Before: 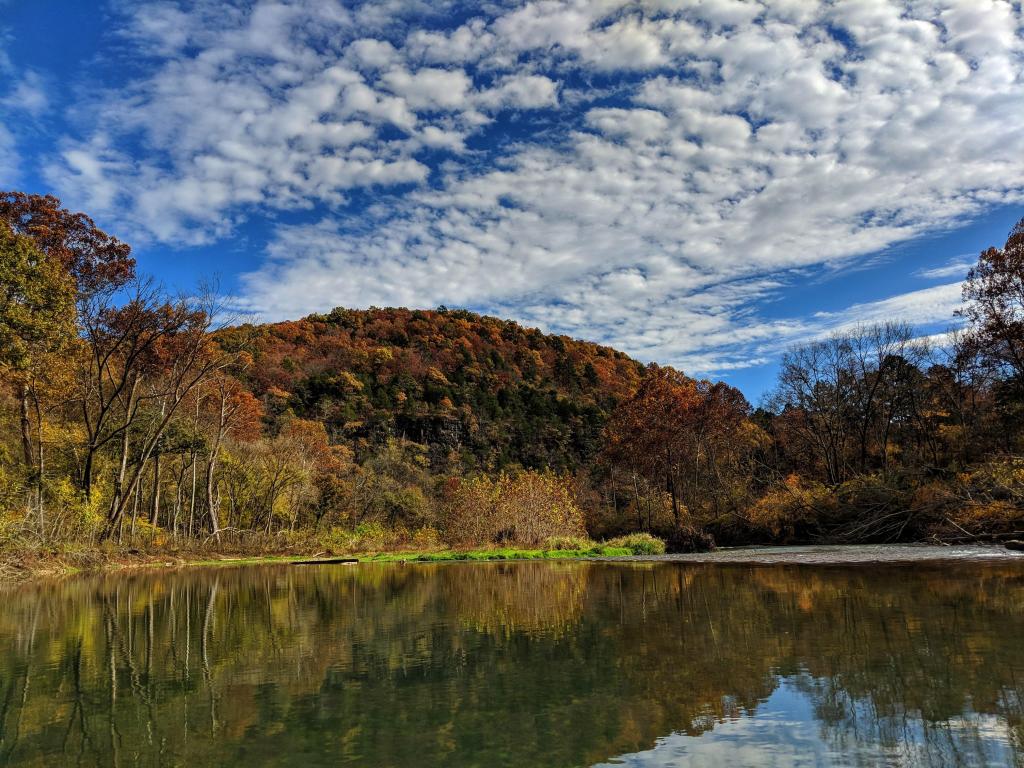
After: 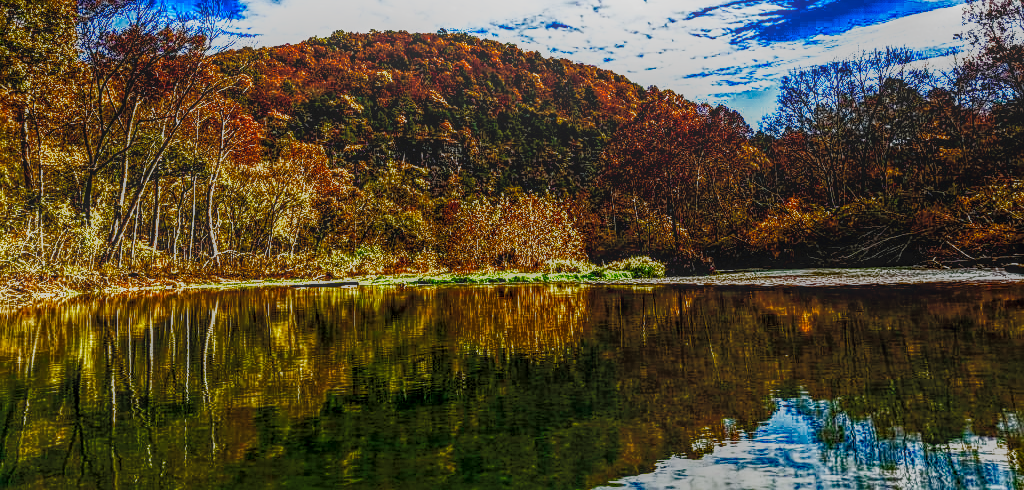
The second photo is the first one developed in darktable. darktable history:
shadows and highlights: shadows -0.186, highlights 41.55
local contrast: highlights 20%, shadows 30%, detail 200%, midtone range 0.2
exposure: exposure 0.701 EV, compensate highlight preservation false
haze removal: compatibility mode true, adaptive false
sharpen: on, module defaults
color balance rgb: power › luminance 3.185%, power › hue 234.09°, perceptual saturation grading › global saturation 0.182%, perceptual saturation grading › highlights -17.91%, perceptual saturation grading › mid-tones 33.533%, perceptual saturation grading › shadows 50.32%, perceptual brilliance grading › highlights 2.126%, perceptual brilliance grading › mid-tones -49.853%, perceptual brilliance grading › shadows -50.314%, global vibrance 10.637%, saturation formula JzAzBz (2021)
base curve: curves: ch0 [(0, 0.003) (0.001, 0.002) (0.006, 0.004) (0.02, 0.022) (0.048, 0.086) (0.094, 0.234) (0.162, 0.431) (0.258, 0.629) (0.385, 0.8) (0.548, 0.918) (0.751, 0.988) (1, 1)], preserve colors none
crop and rotate: top 36.119%
